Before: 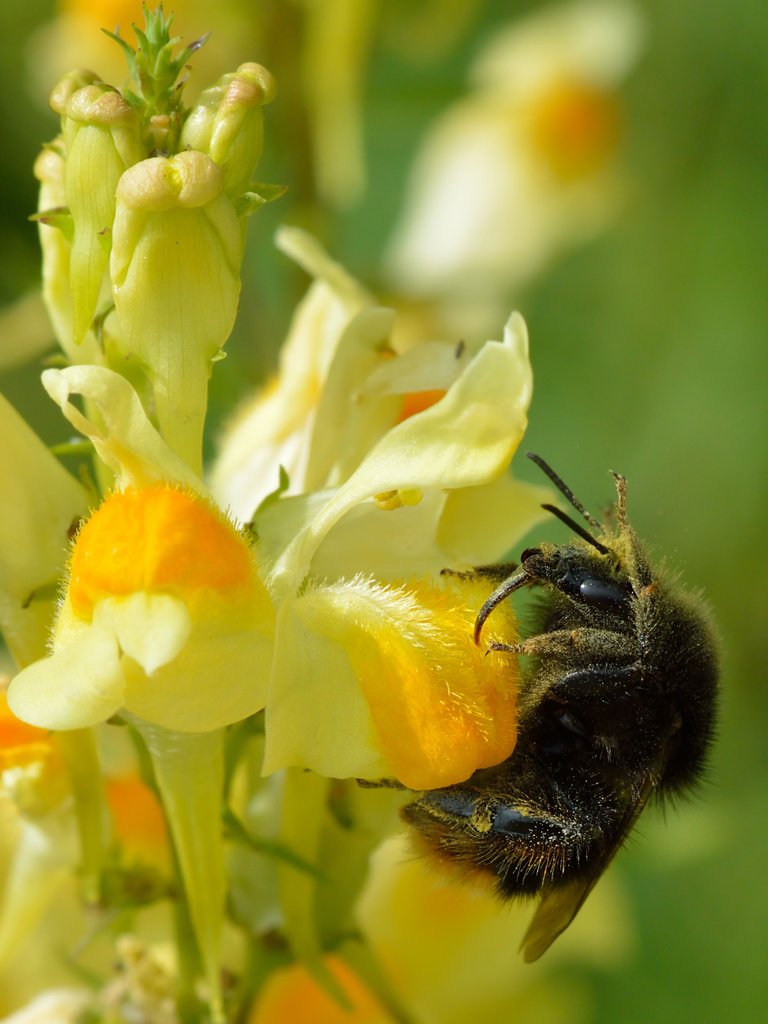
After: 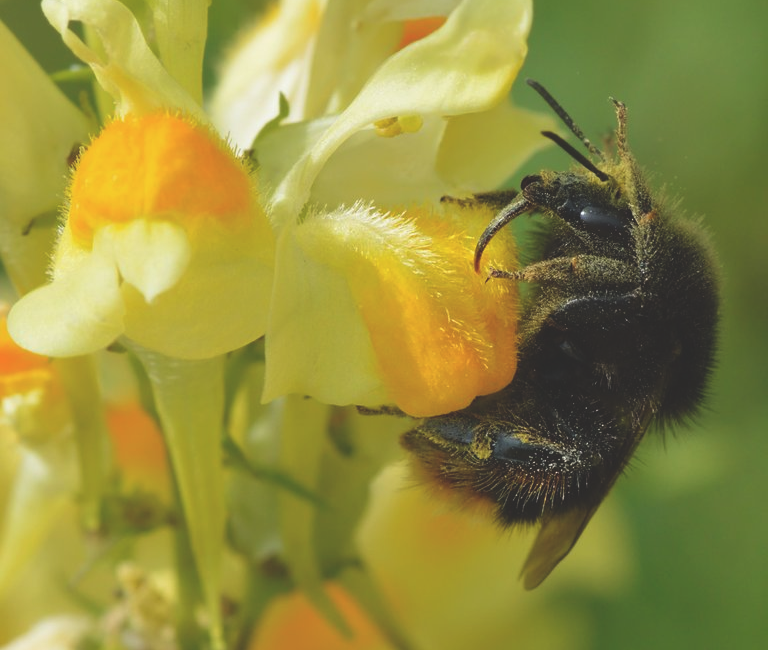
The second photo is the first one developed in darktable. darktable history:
exposure: black level correction -0.025, exposure -0.121 EV, compensate exposure bias true, compensate highlight preservation false
crop and rotate: top 36.516%
